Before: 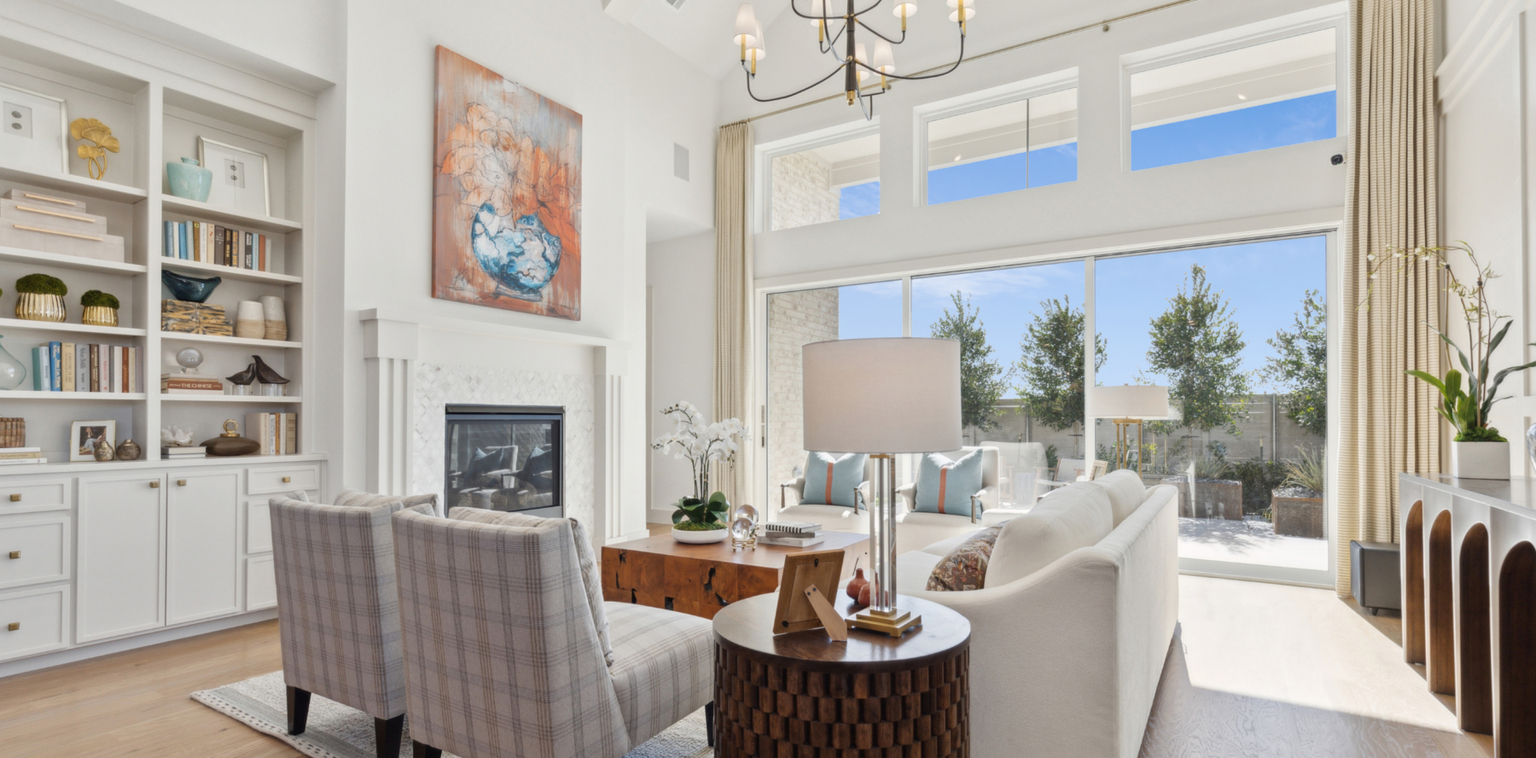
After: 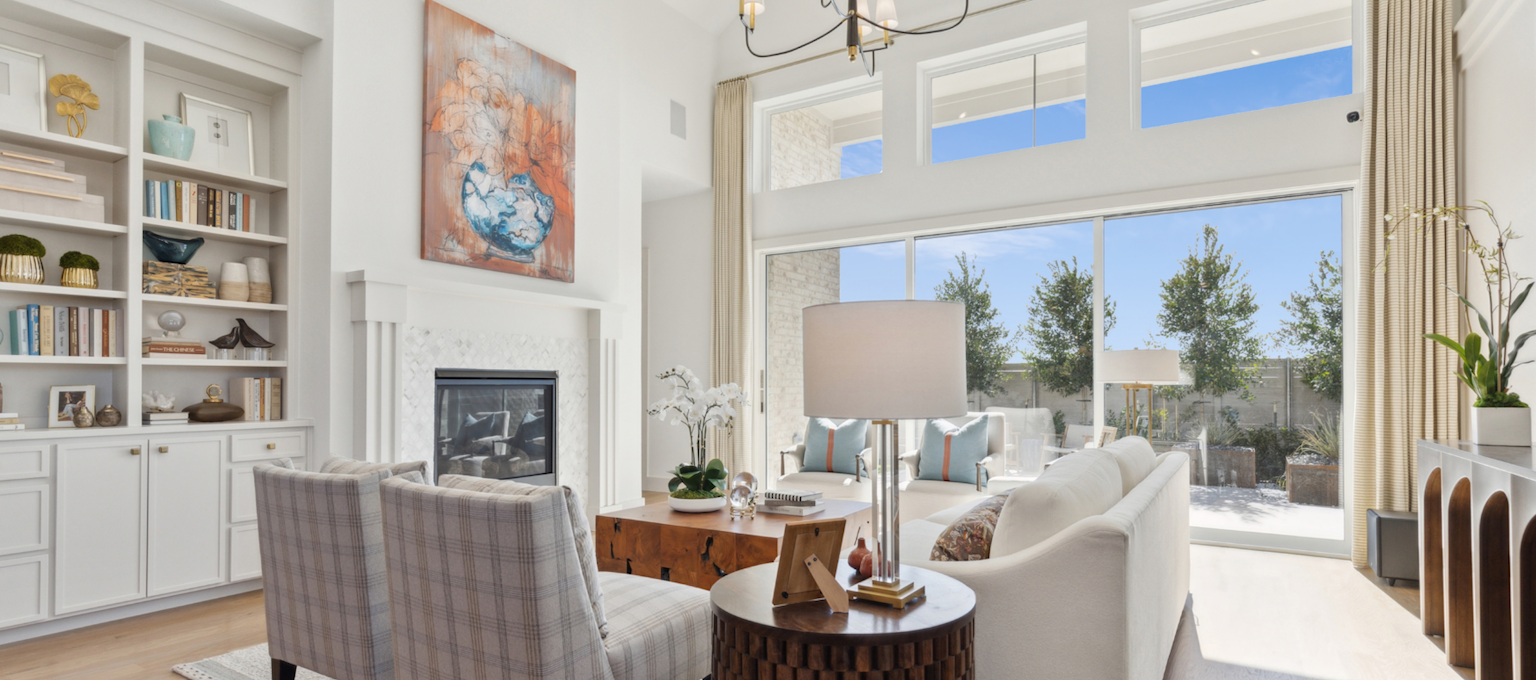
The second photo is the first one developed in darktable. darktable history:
crop: left 1.507%, top 6.147%, right 1.379%, bottom 6.637%
rotate and perspective: crop left 0, crop top 0
